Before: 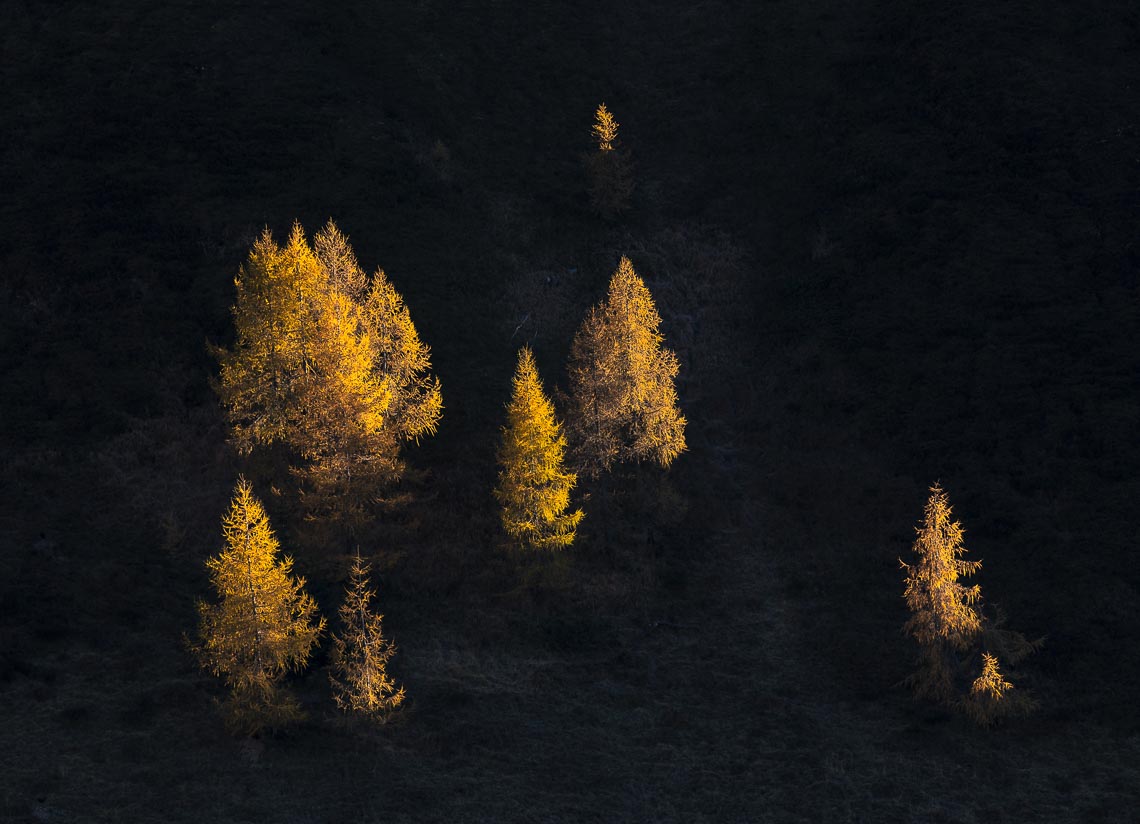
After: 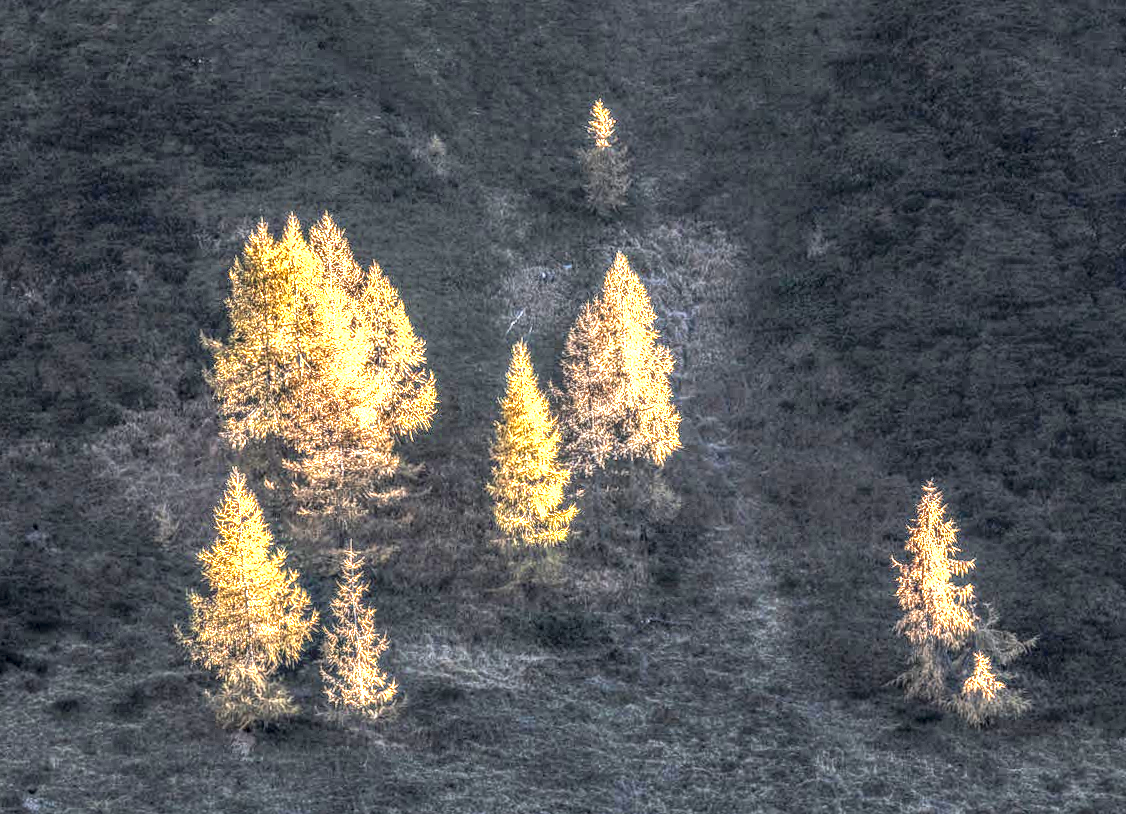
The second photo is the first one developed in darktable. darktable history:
local contrast: highlights 0%, shadows 0%, detail 300%, midtone range 0.3
exposure: black level correction 0, exposure 1.75 EV, compensate exposure bias true, compensate highlight preservation false
crop and rotate: angle -0.5°
tone curve: curves: ch0 [(0, 0) (0.003, 0.115) (0.011, 0.133) (0.025, 0.157) (0.044, 0.182) (0.069, 0.209) (0.1, 0.239) (0.136, 0.279) (0.177, 0.326) (0.224, 0.379) (0.277, 0.436) (0.335, 0.507) (0.399, 0.587) (0.468, 0.671) (0.543, 0.75) (0.623, 0.837) (0.709, 0.916) (0.801, 0.978) (0.898, 0.985) (1, 1)], preserve colors none
